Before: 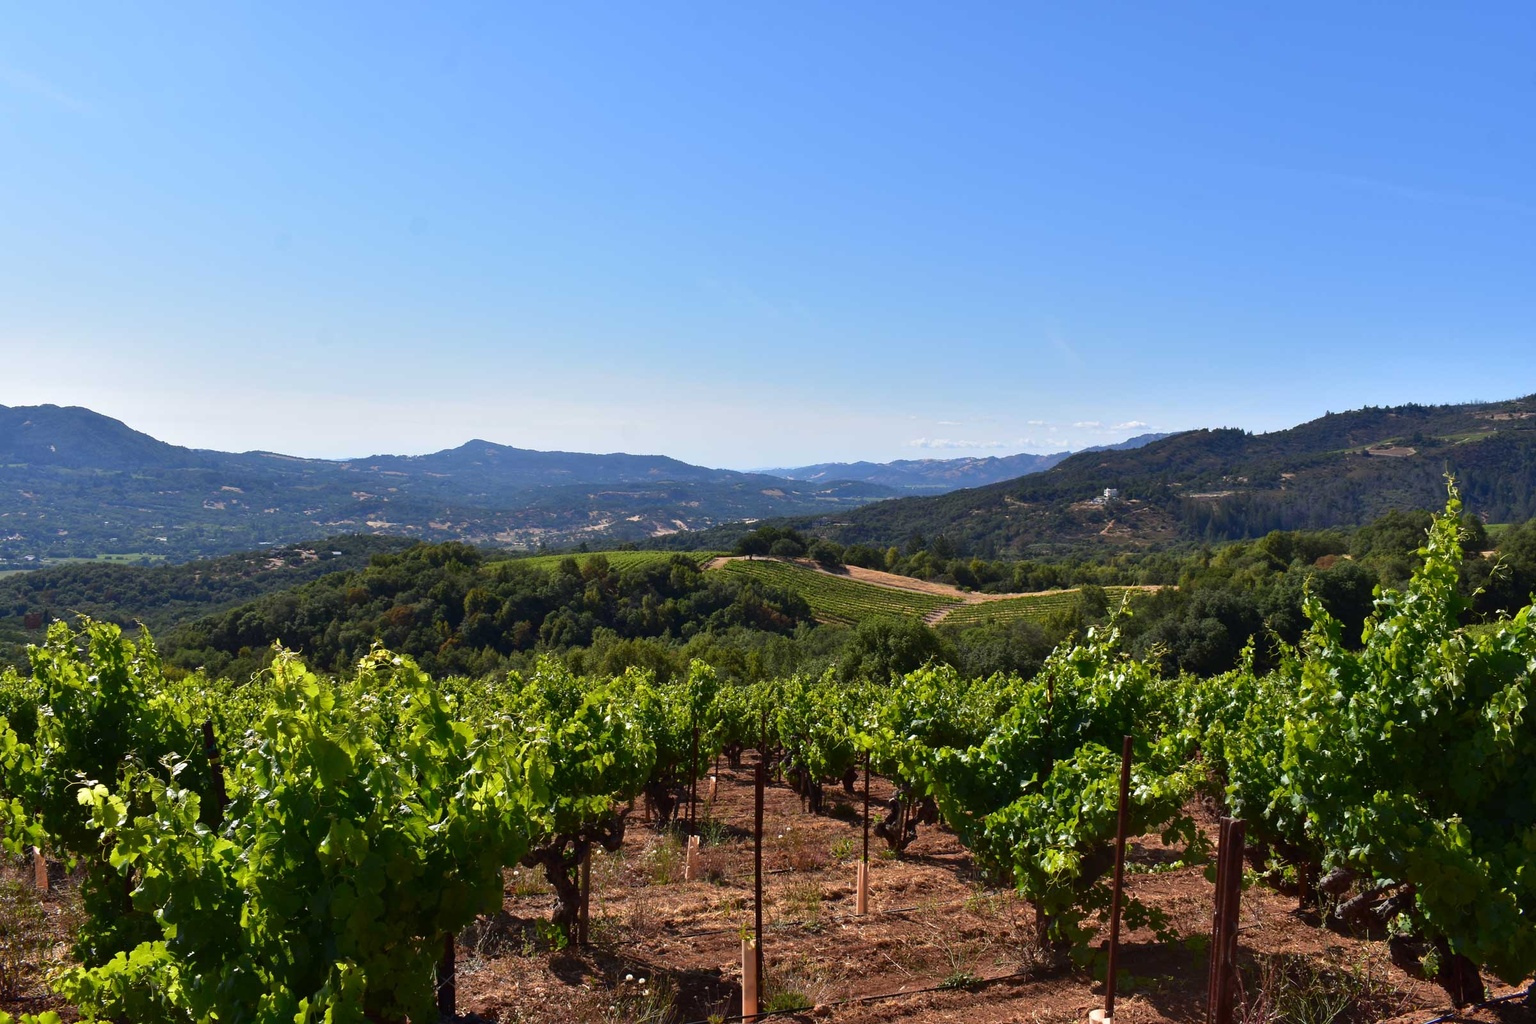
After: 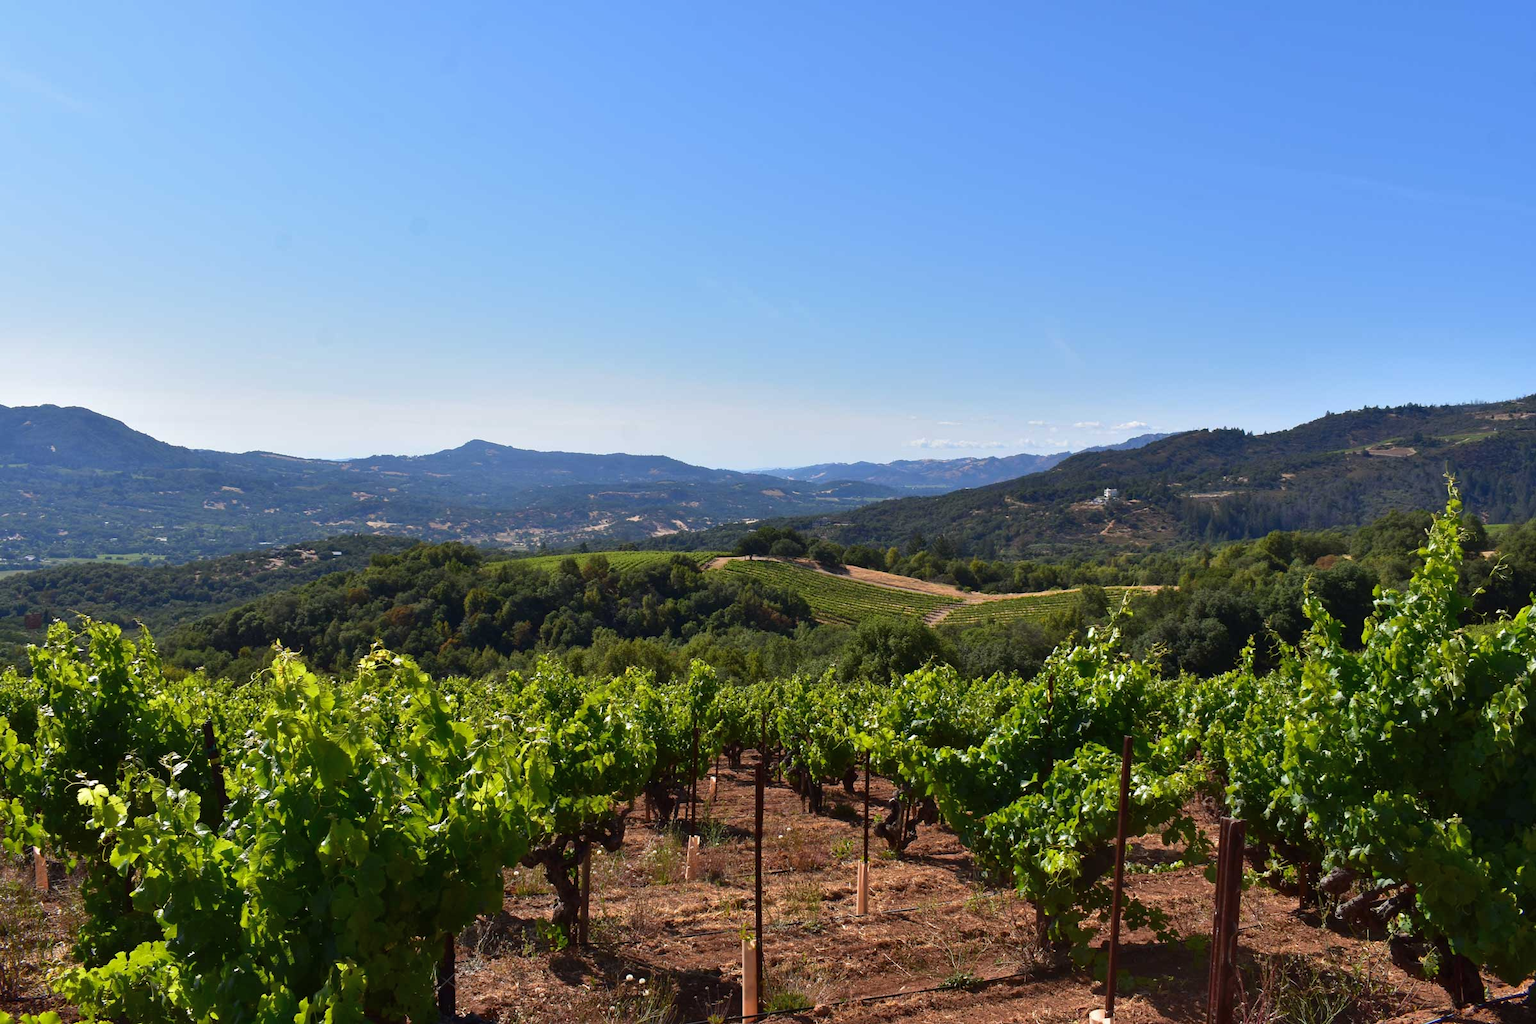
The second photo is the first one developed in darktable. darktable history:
color correction: highlights a* -0.137, highlights b* 0.137
shadows and highlights: shadows 25, highlights -25
